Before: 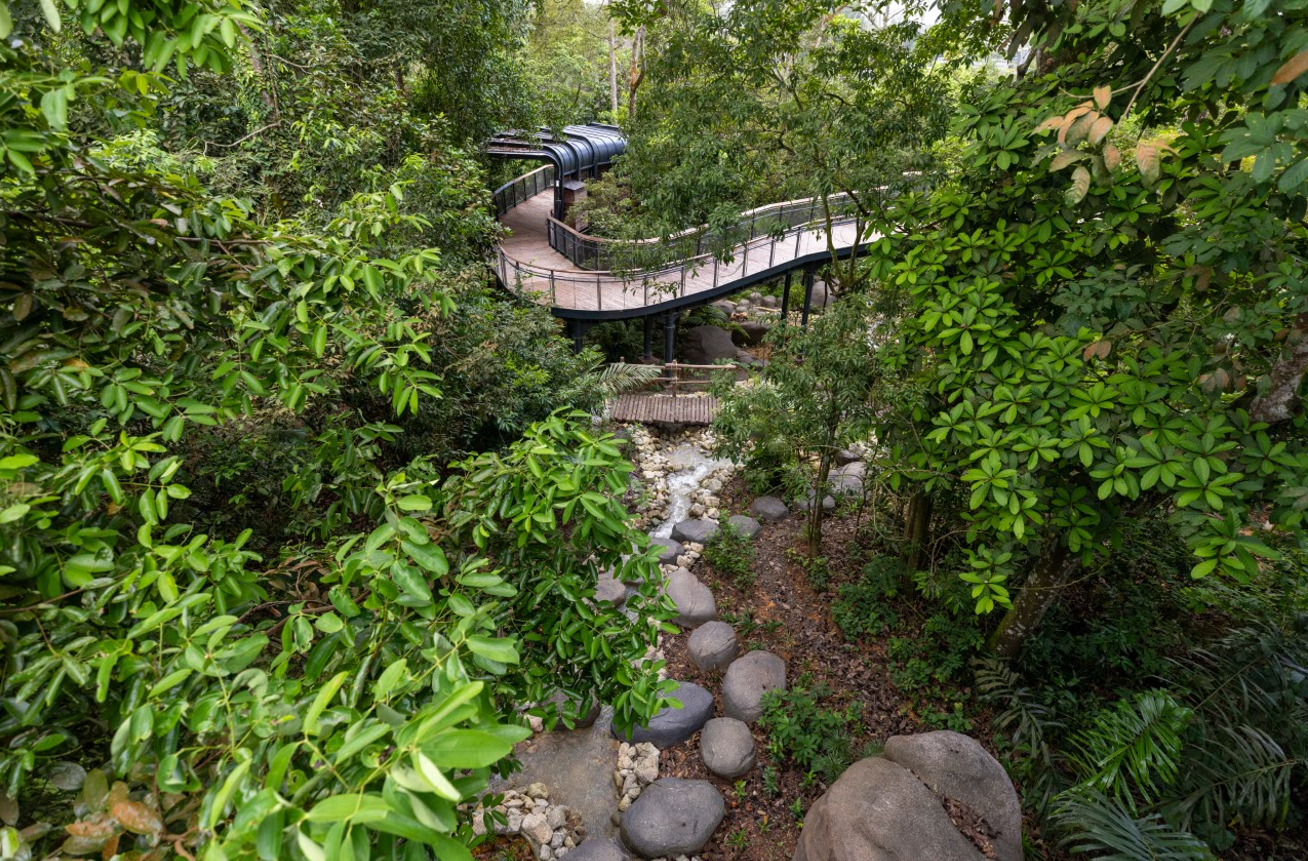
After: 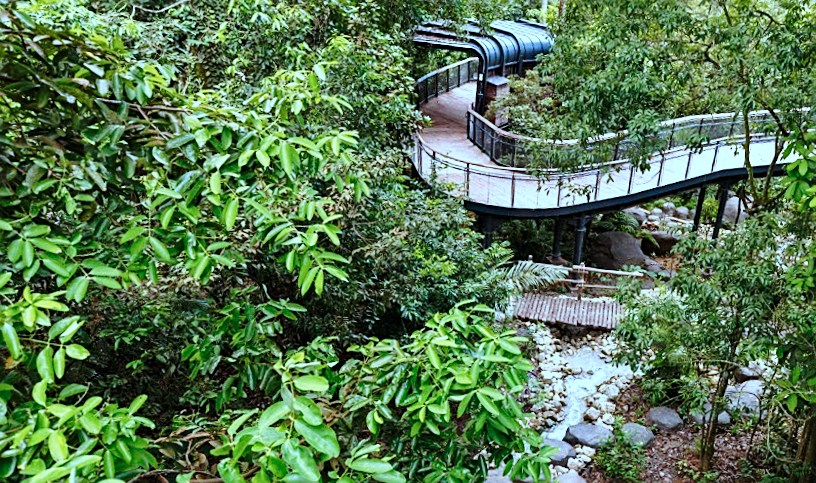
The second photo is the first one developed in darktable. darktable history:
tone equalizer: on, module defaults
crop and rotate: angle -4.89°, left 2.206%, top 6.752%, right 27.476%, bottom 30.085%
sharpen: on, module defaults
exposure: compensate exposure bias true, compensate highlight preservation false
base curve: curves: ch0 [(0, 0) (0.028, 0.03) (0.121, 0.232) (0.46, 0.748) (0.859, 0.968) (1, 1)], preserve colors none
haze removal: compatibility mode true, adaptive false
color correction: highlights a* -9.26, highlights b* -23.89
